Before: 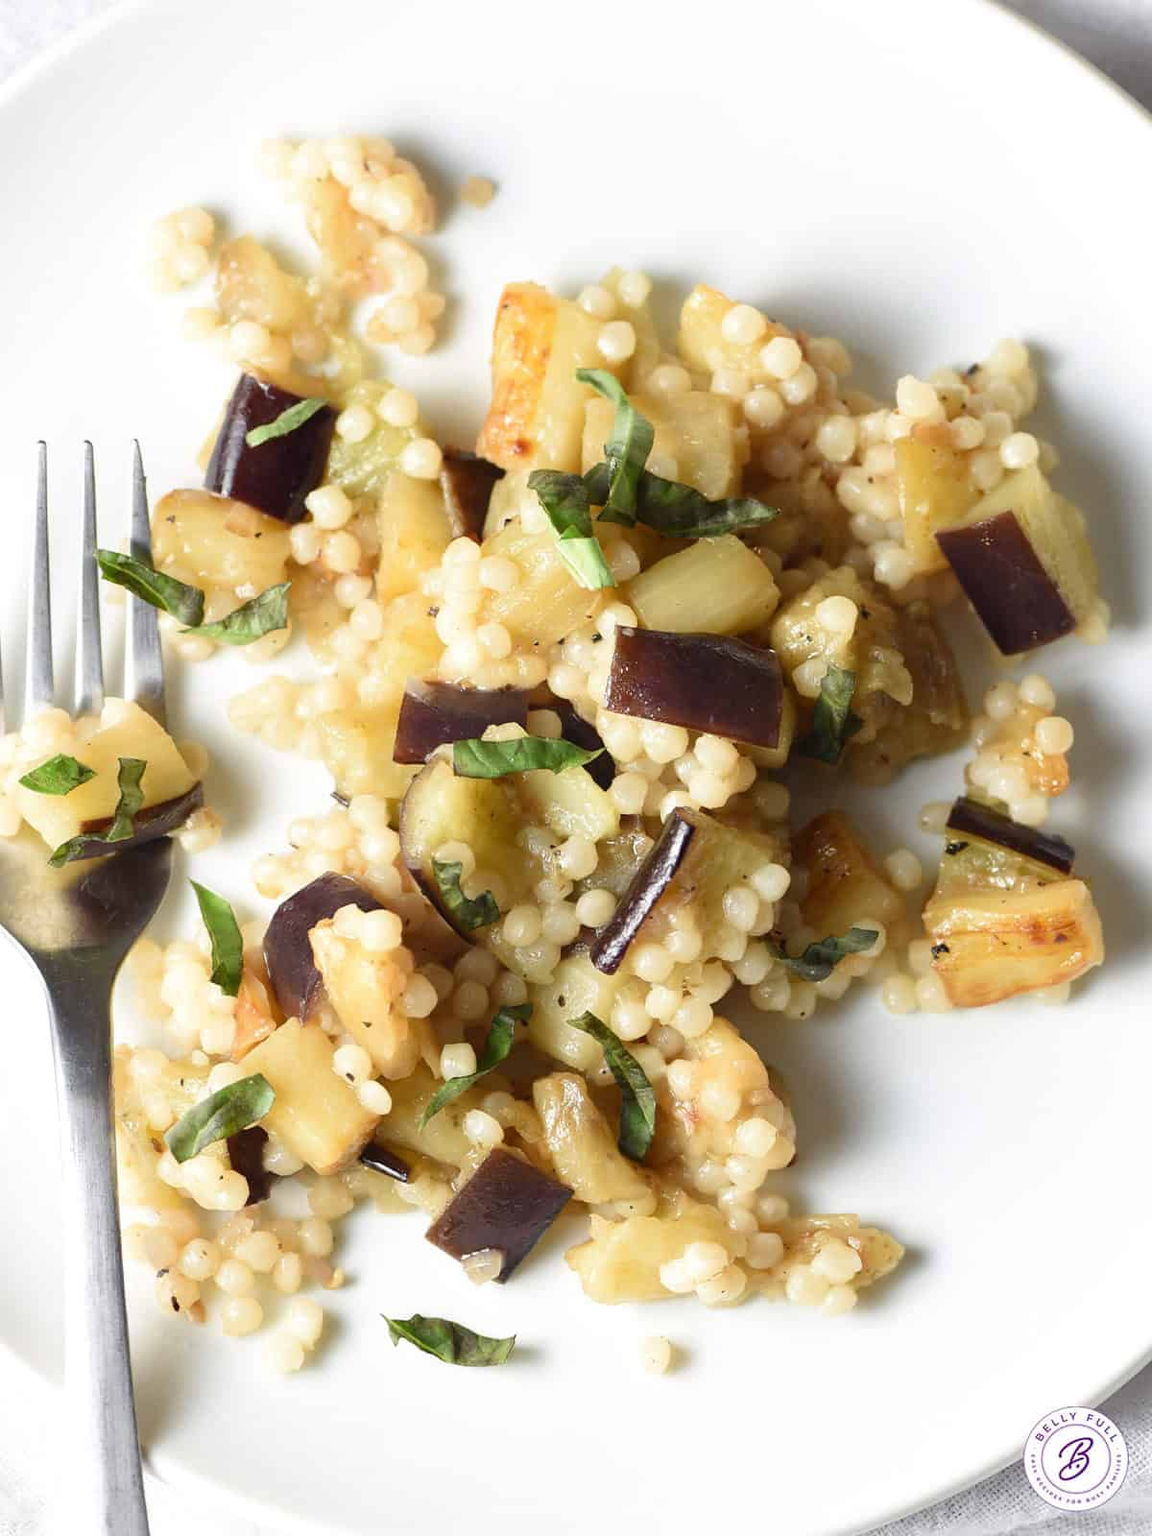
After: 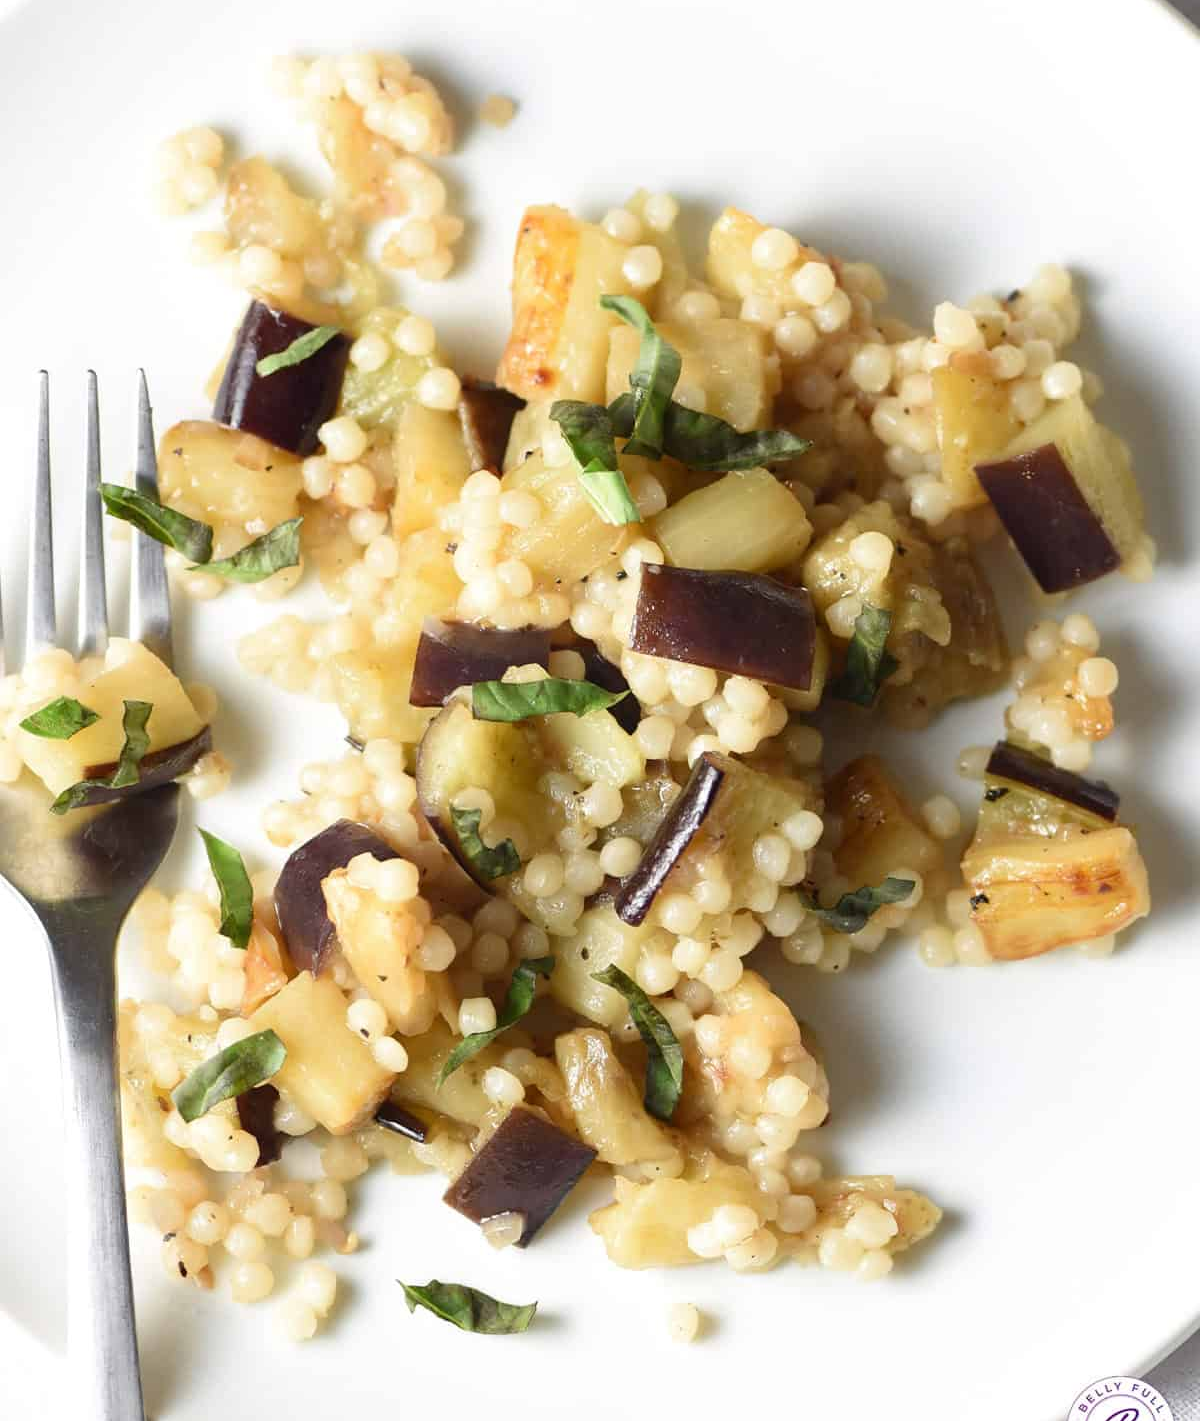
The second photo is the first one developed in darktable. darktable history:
crop and rotate: top 5.573%, bottom 5.559%
